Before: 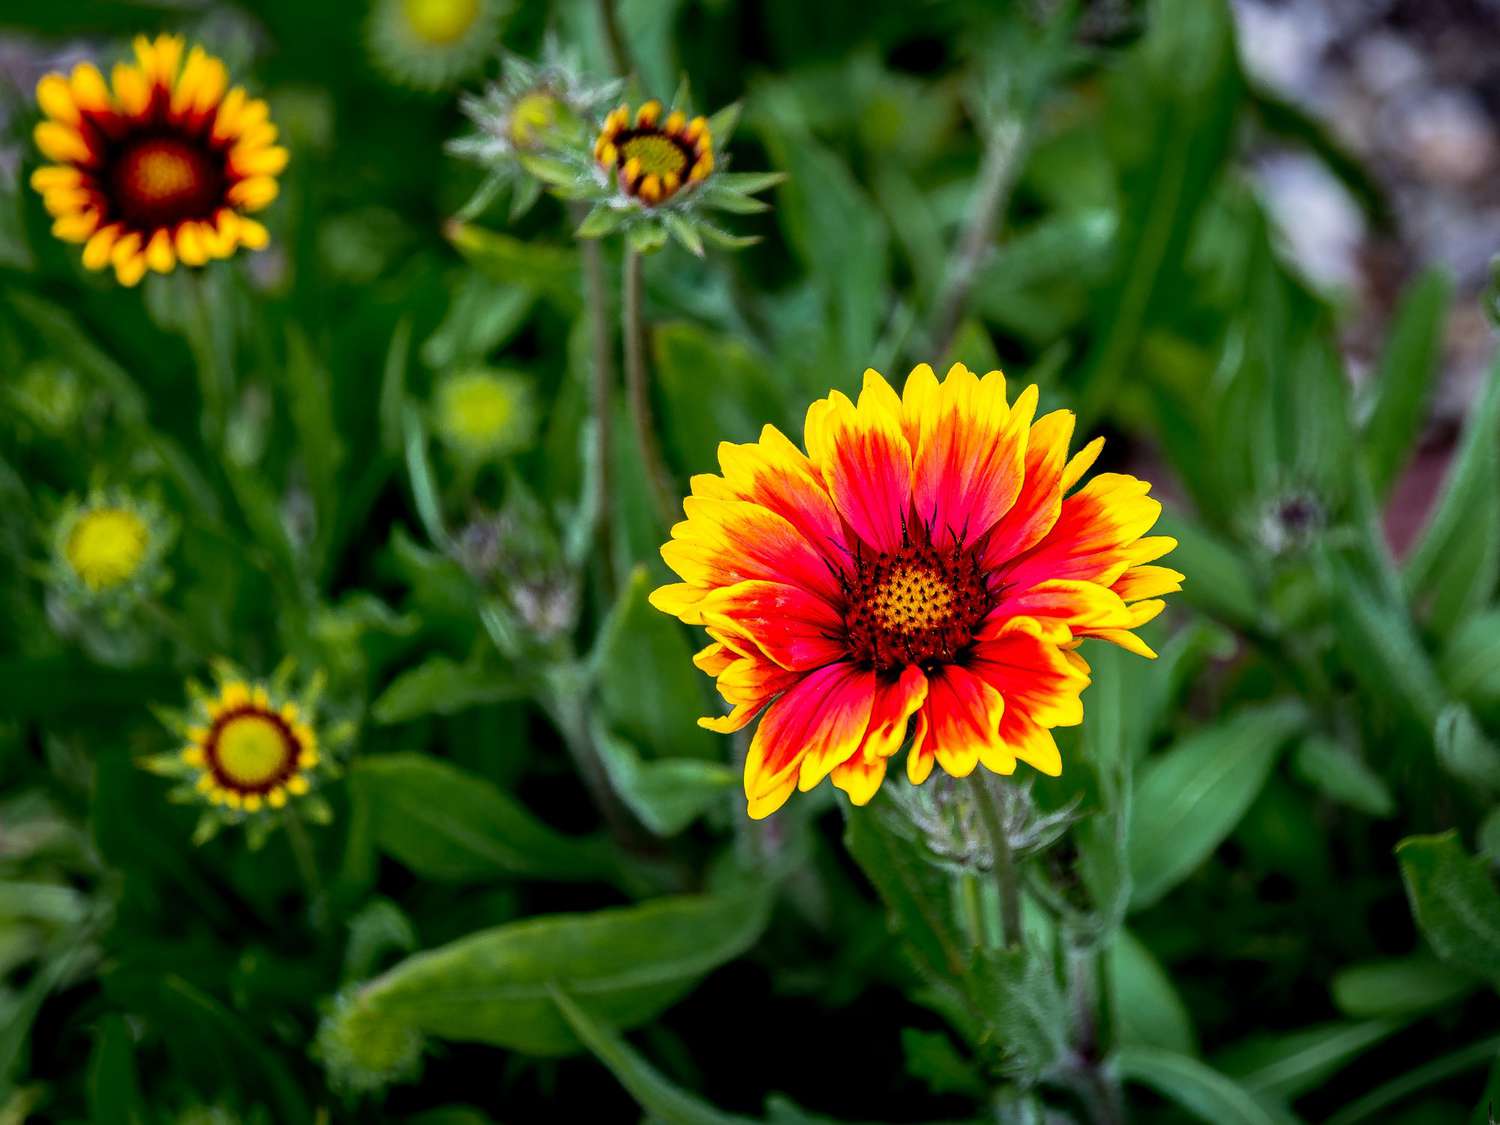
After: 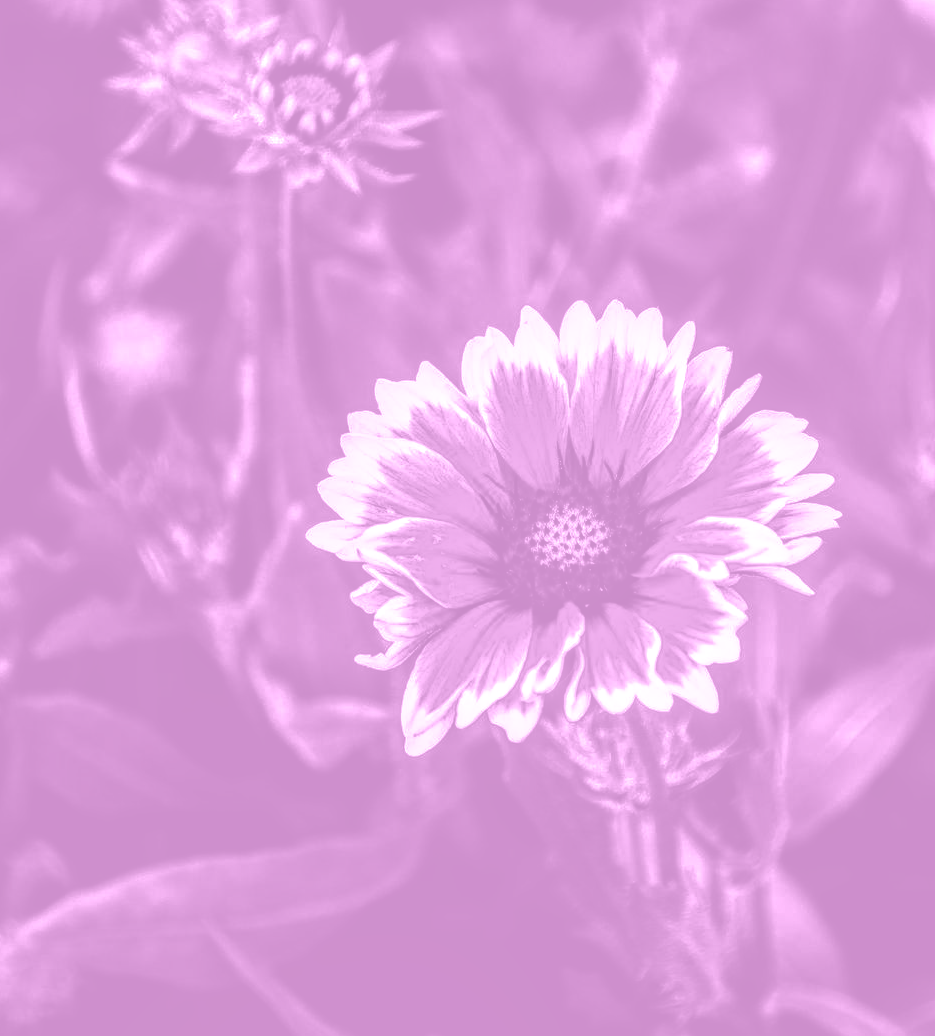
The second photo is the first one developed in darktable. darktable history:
local contrast: highlights 12%, shadows 38%, detail 183%, midtone range 0.471
contrast brightness saturation: brightness -1, saturation 1
color balance rgb: perceptual saturation grading › global saturation 20%, global vibrance 20%
crop and rotate: left 22.918%, top 5.629%, right 14.711%, bottom 2.247%
colorize: hue 331.2°, saturation 75%, source mix 30.28%, lightness 70.52%, version 1
exposure: black level correction 0, exposure 0.7 EV, compensate exposure bias true, compensate highlight preservation false
white balance: emerald 1
